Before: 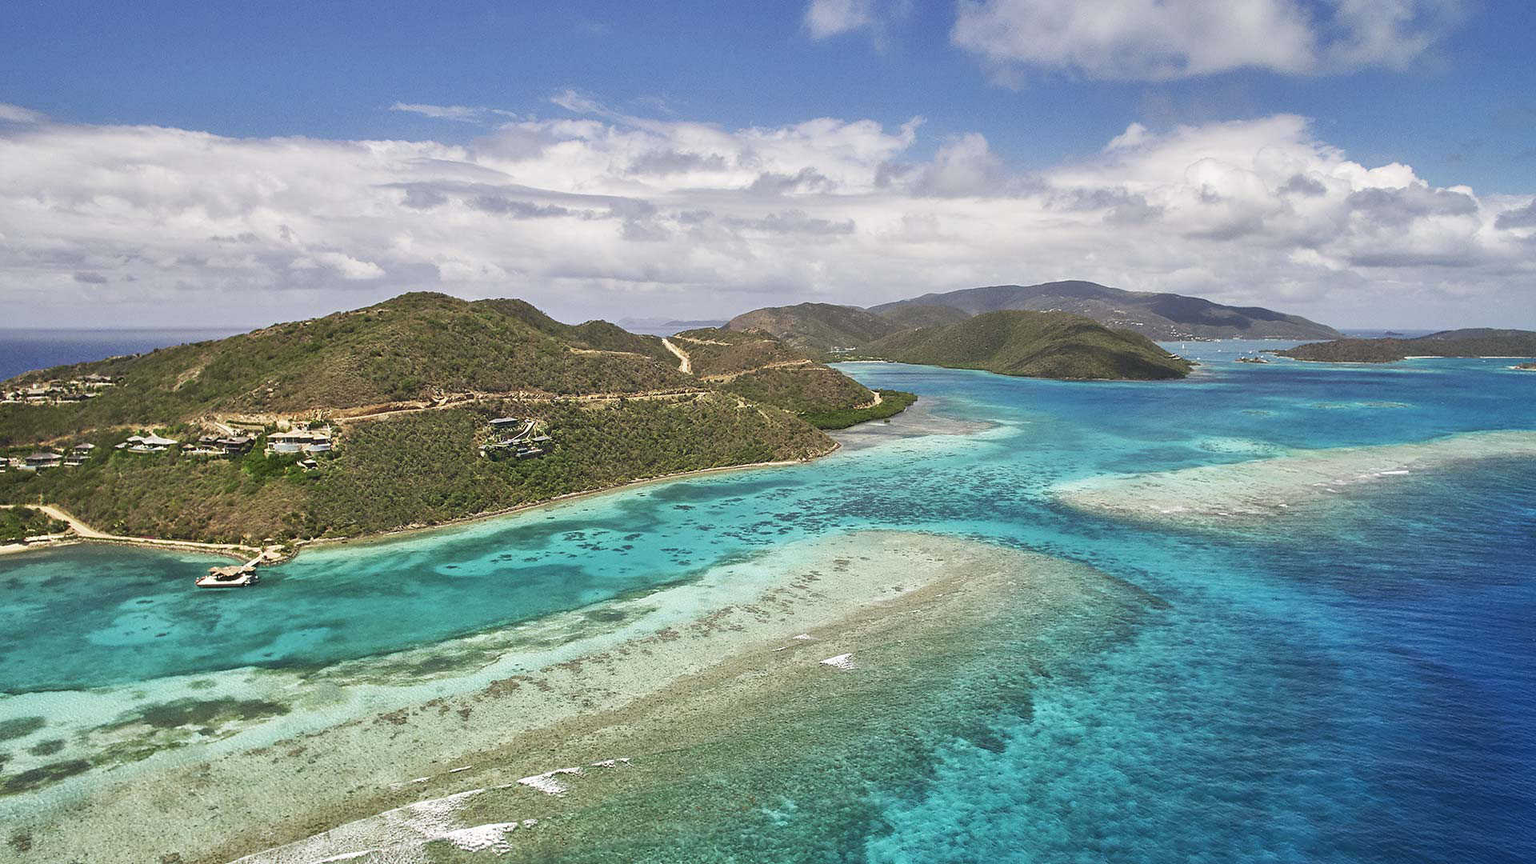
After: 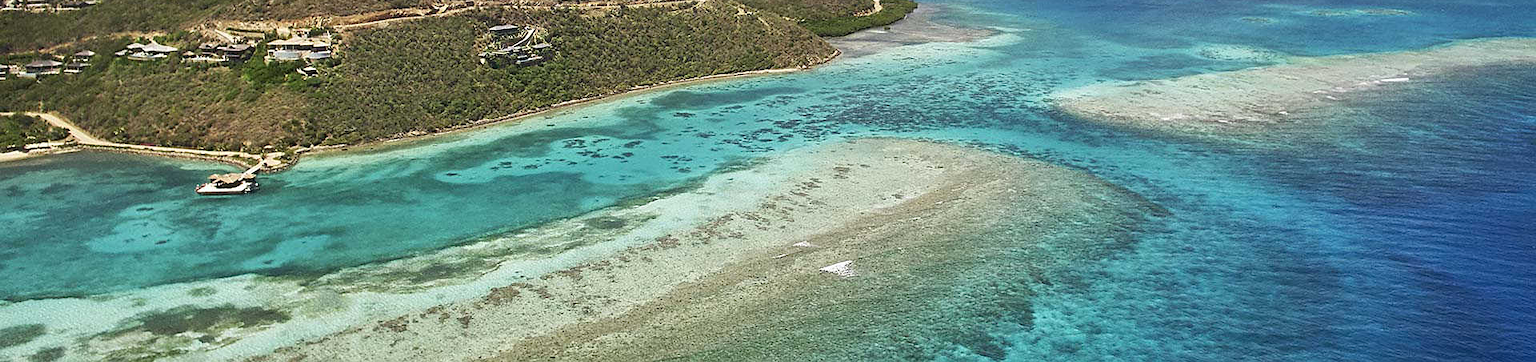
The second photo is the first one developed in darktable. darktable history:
sharpen: amount 0.2
crop: top 45.551%, bottom 12.262%
